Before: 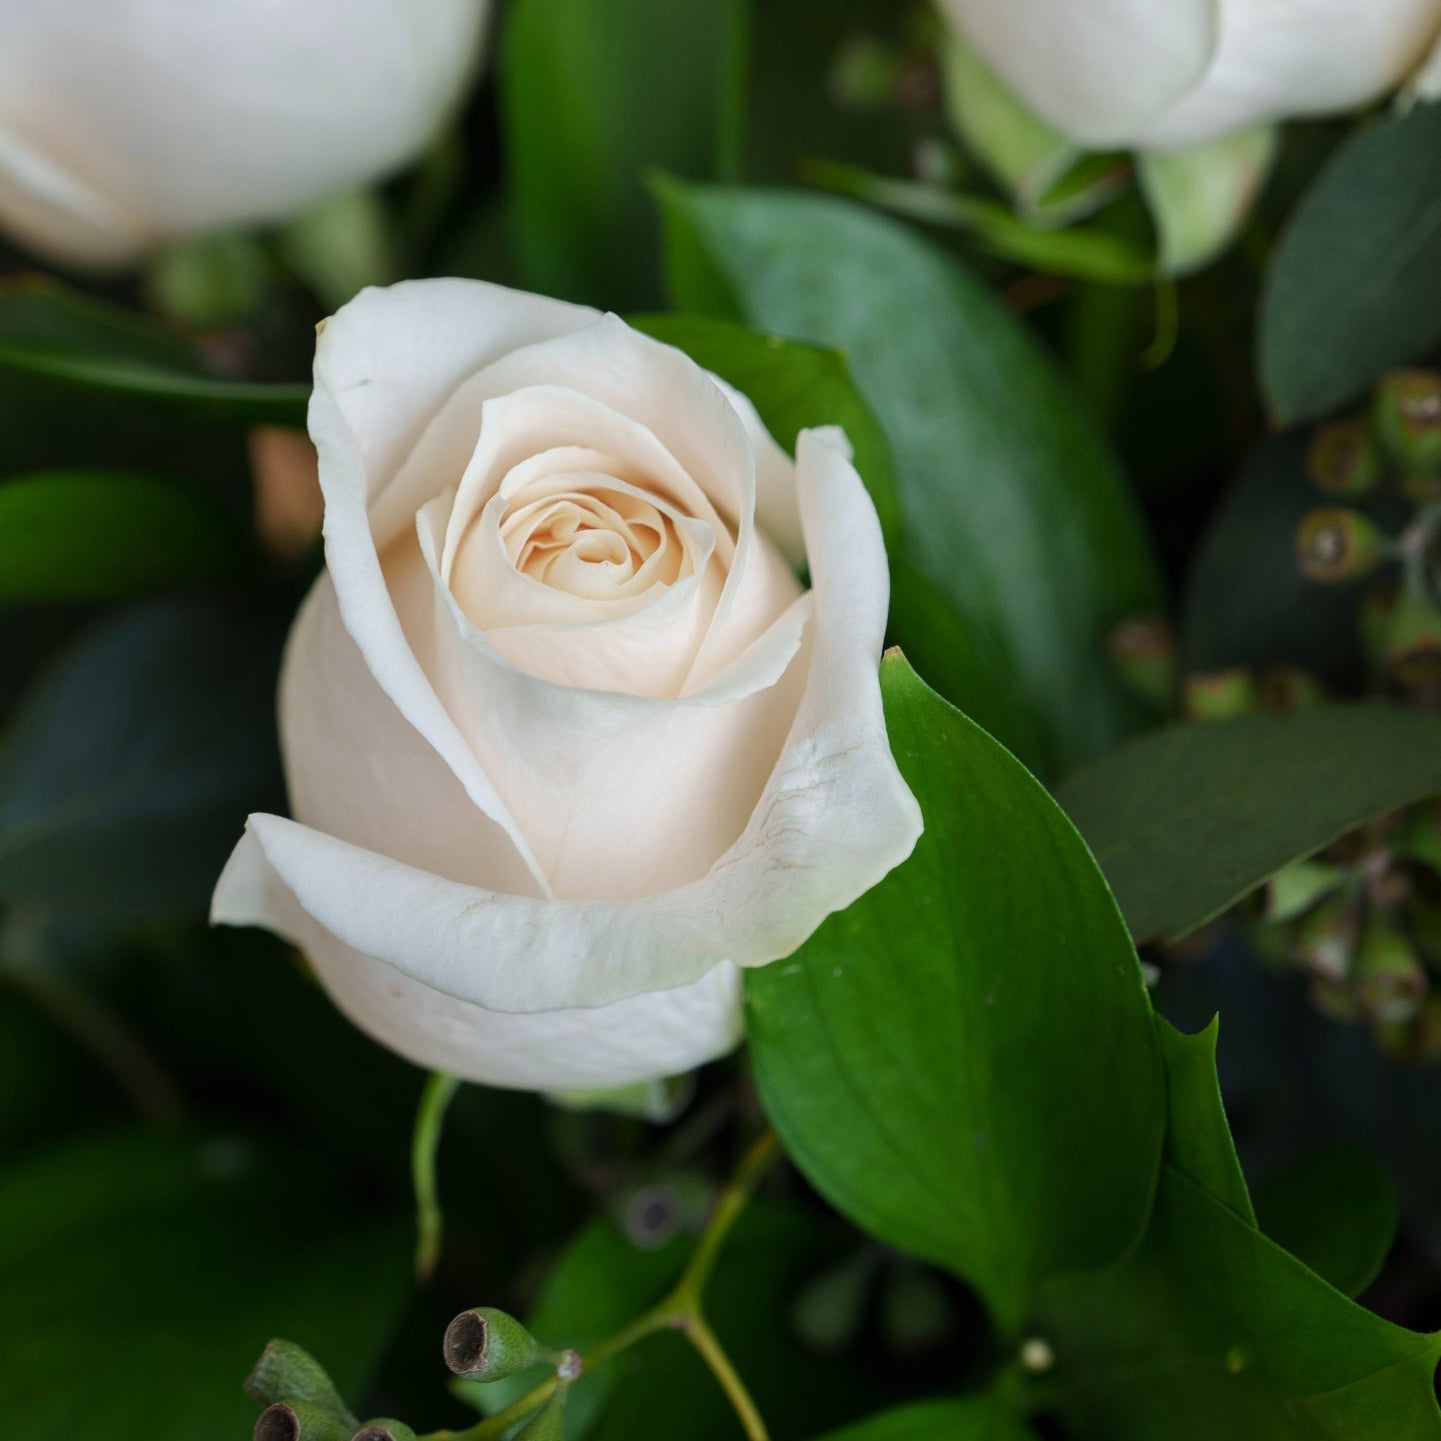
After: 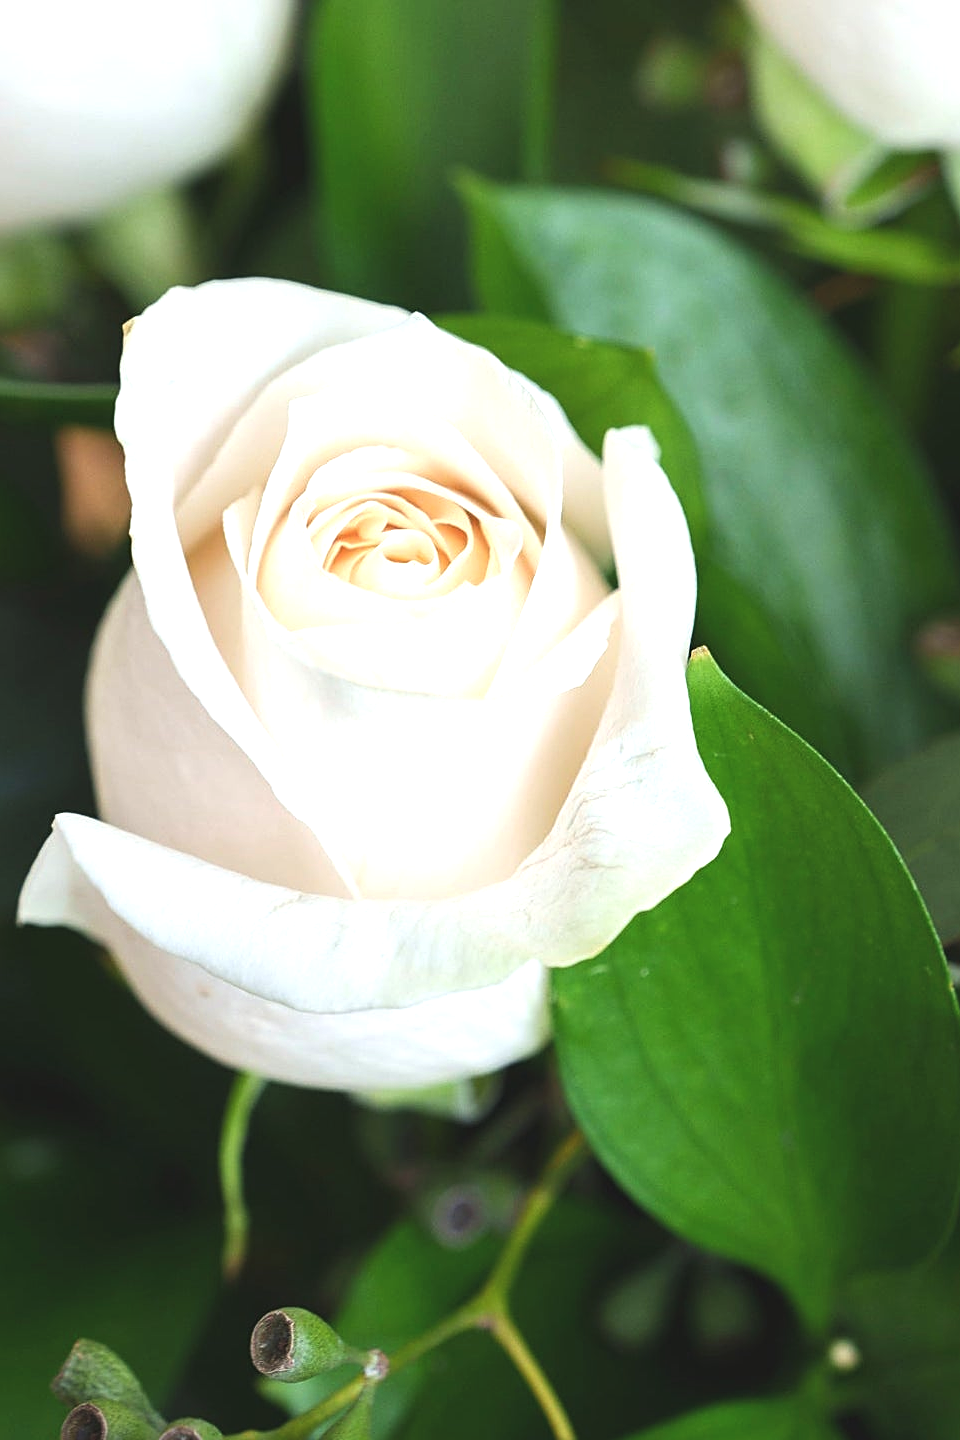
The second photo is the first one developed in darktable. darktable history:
crop and rotate: left 13.414%, right 19.935%
exposure: black level correction -0.005, exposure 1.008 EV, compensate highlight preservation false
sharpen: on, module defaults
